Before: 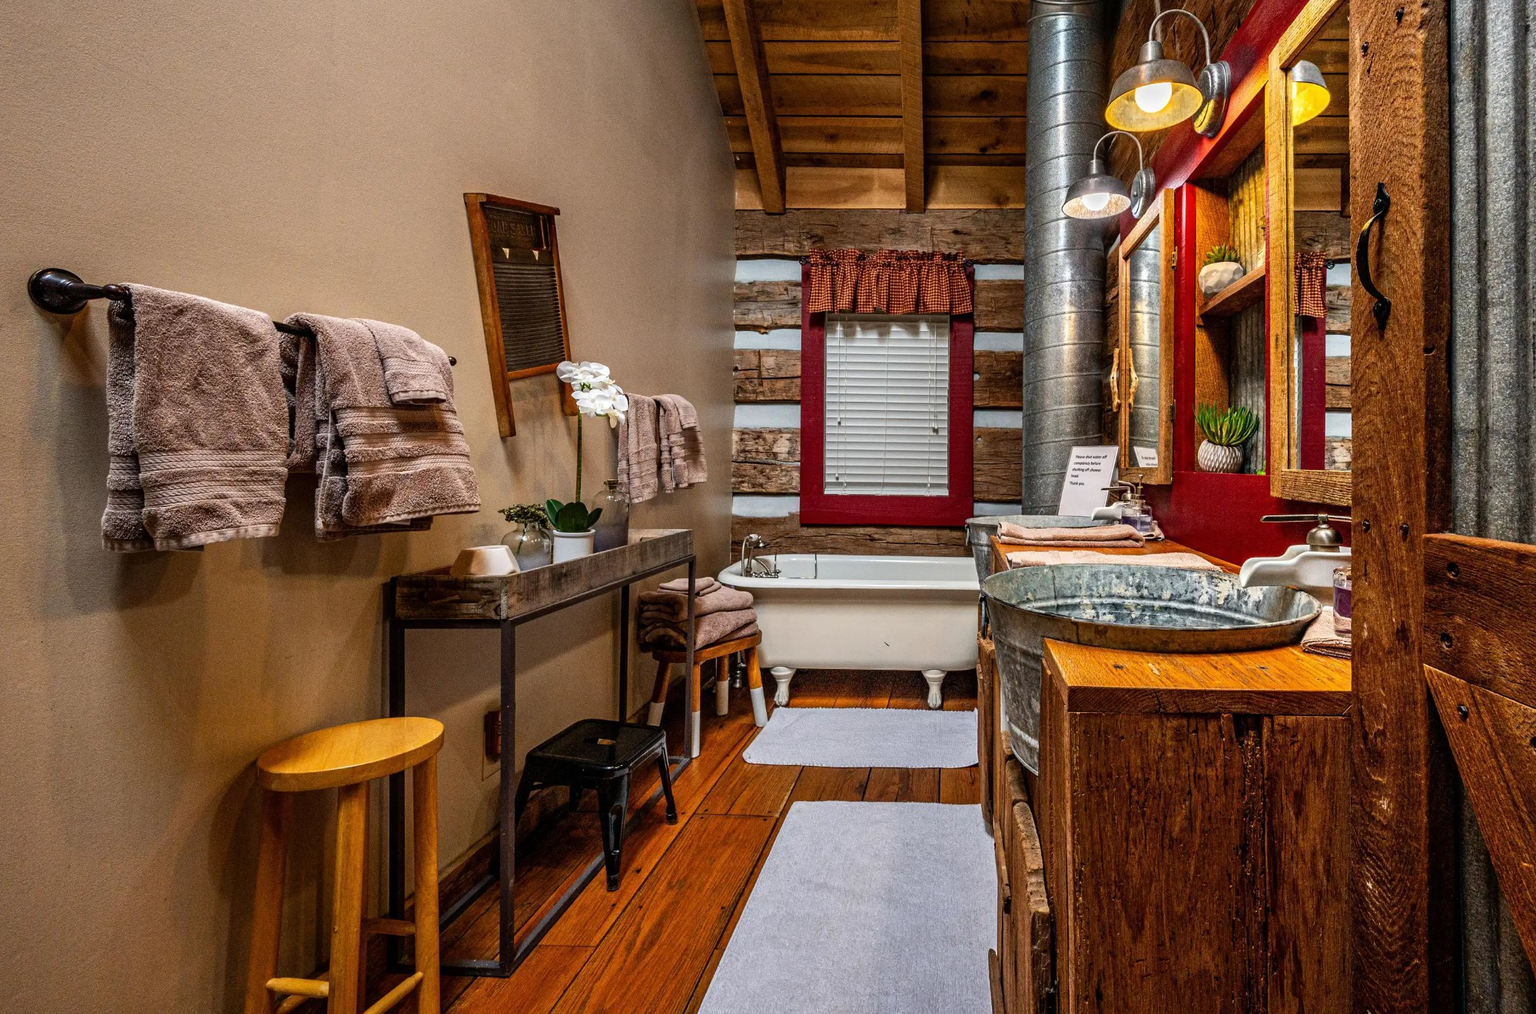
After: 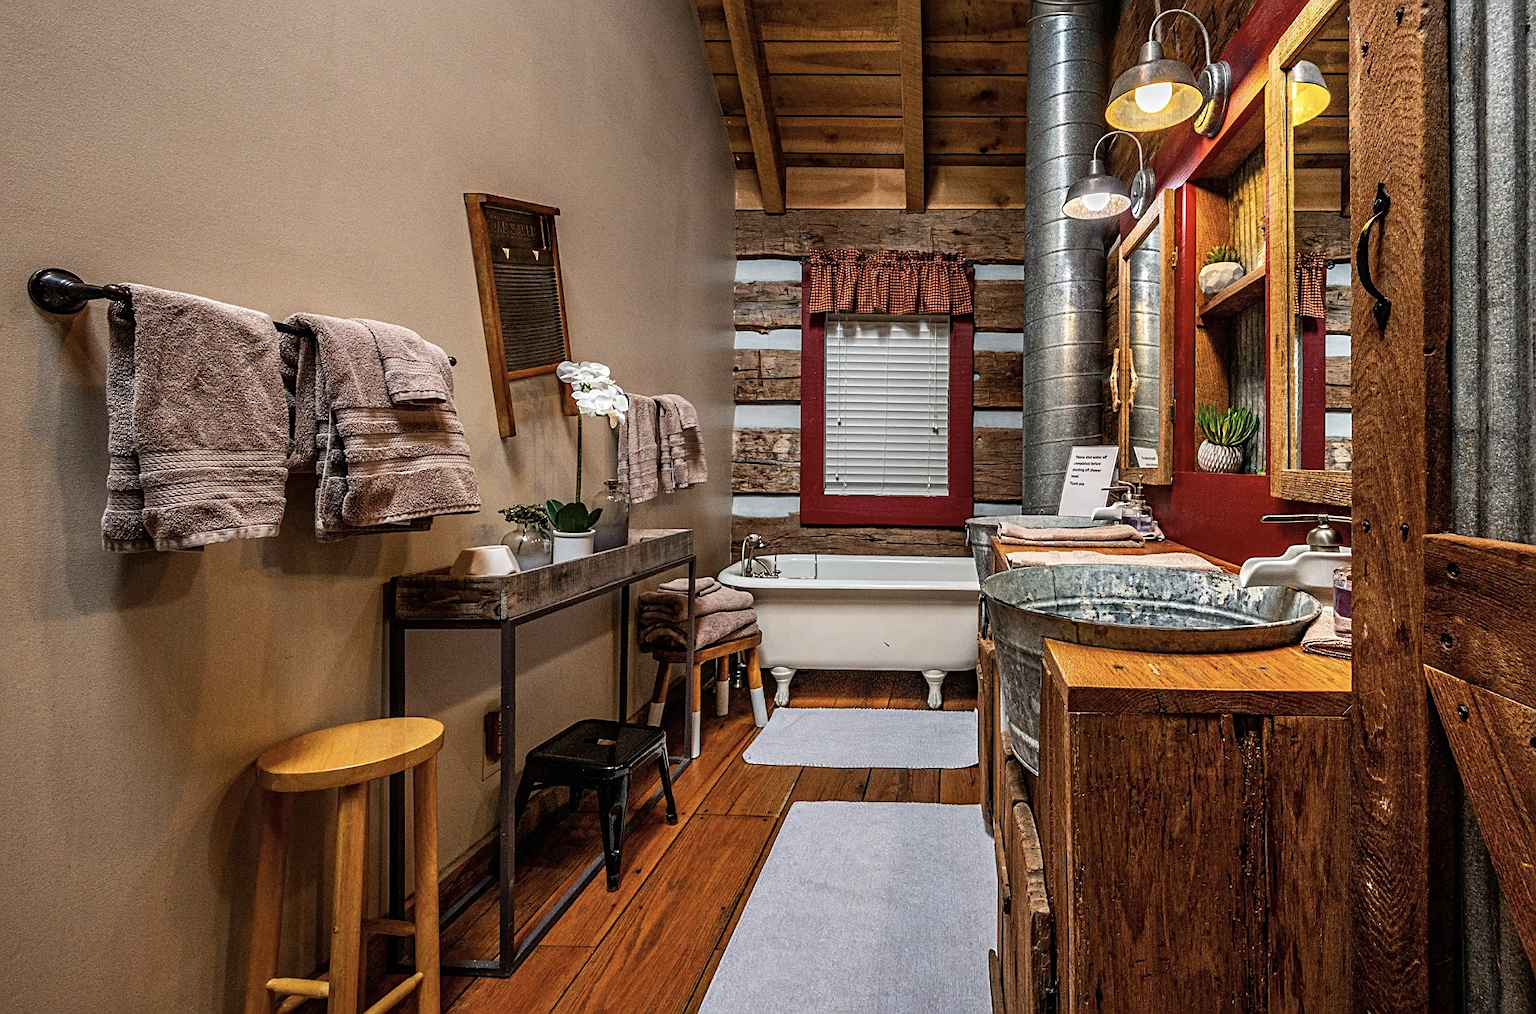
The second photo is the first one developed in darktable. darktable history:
color correction: highlights b* -0.059, saturation 0.816
sharpen: on, module defaults
